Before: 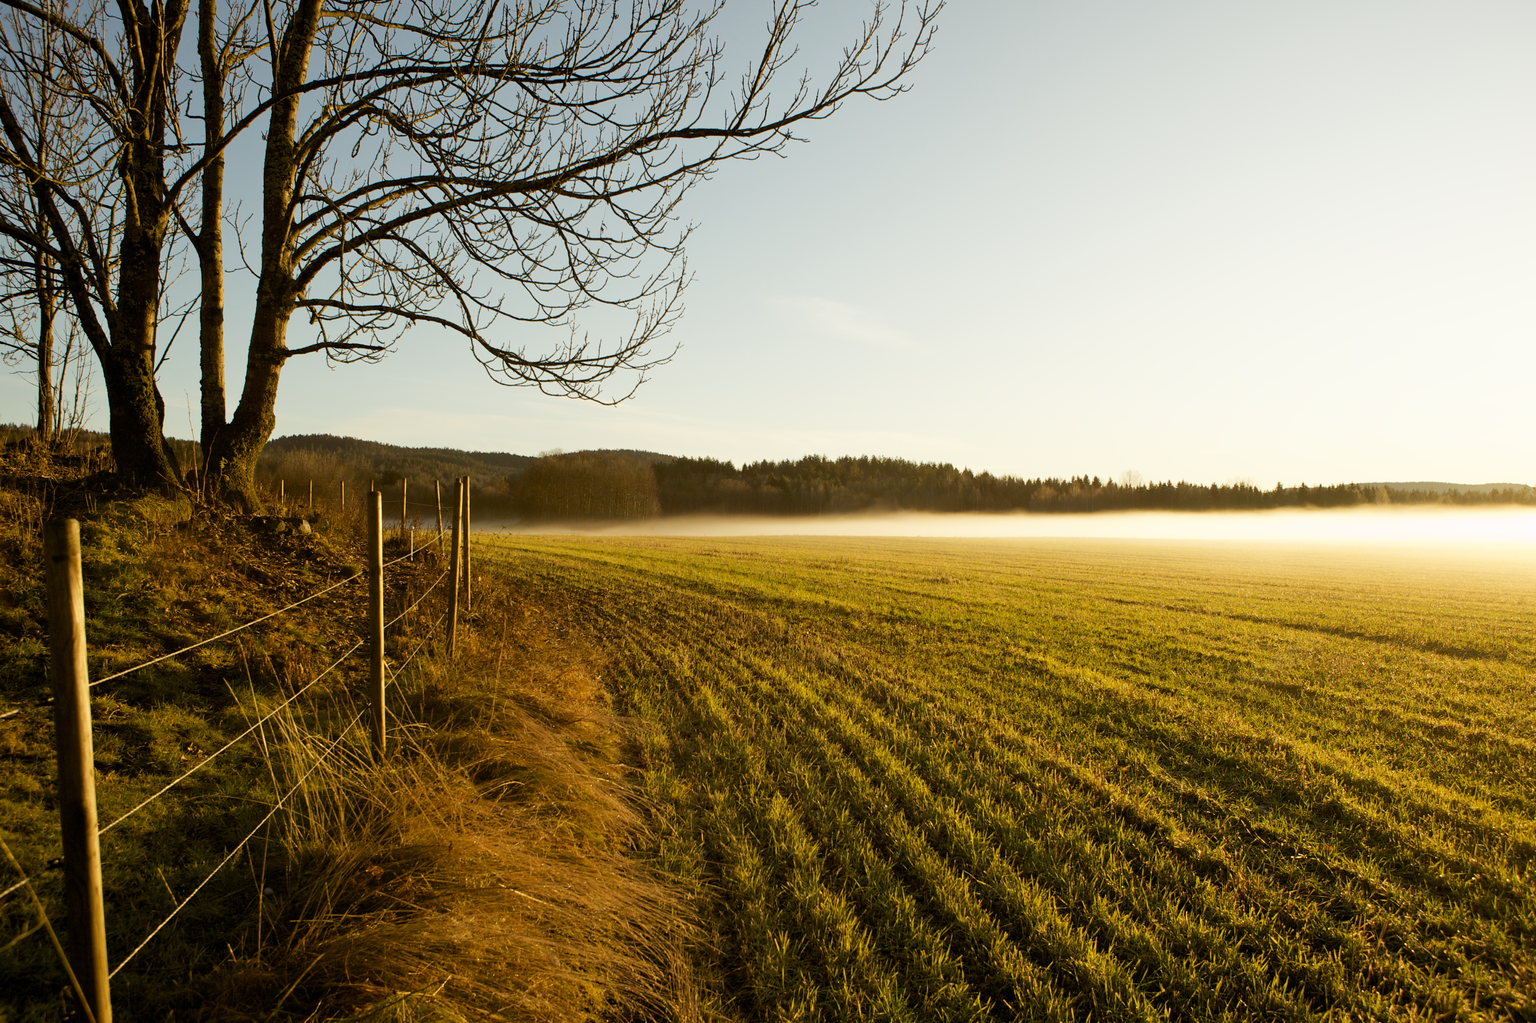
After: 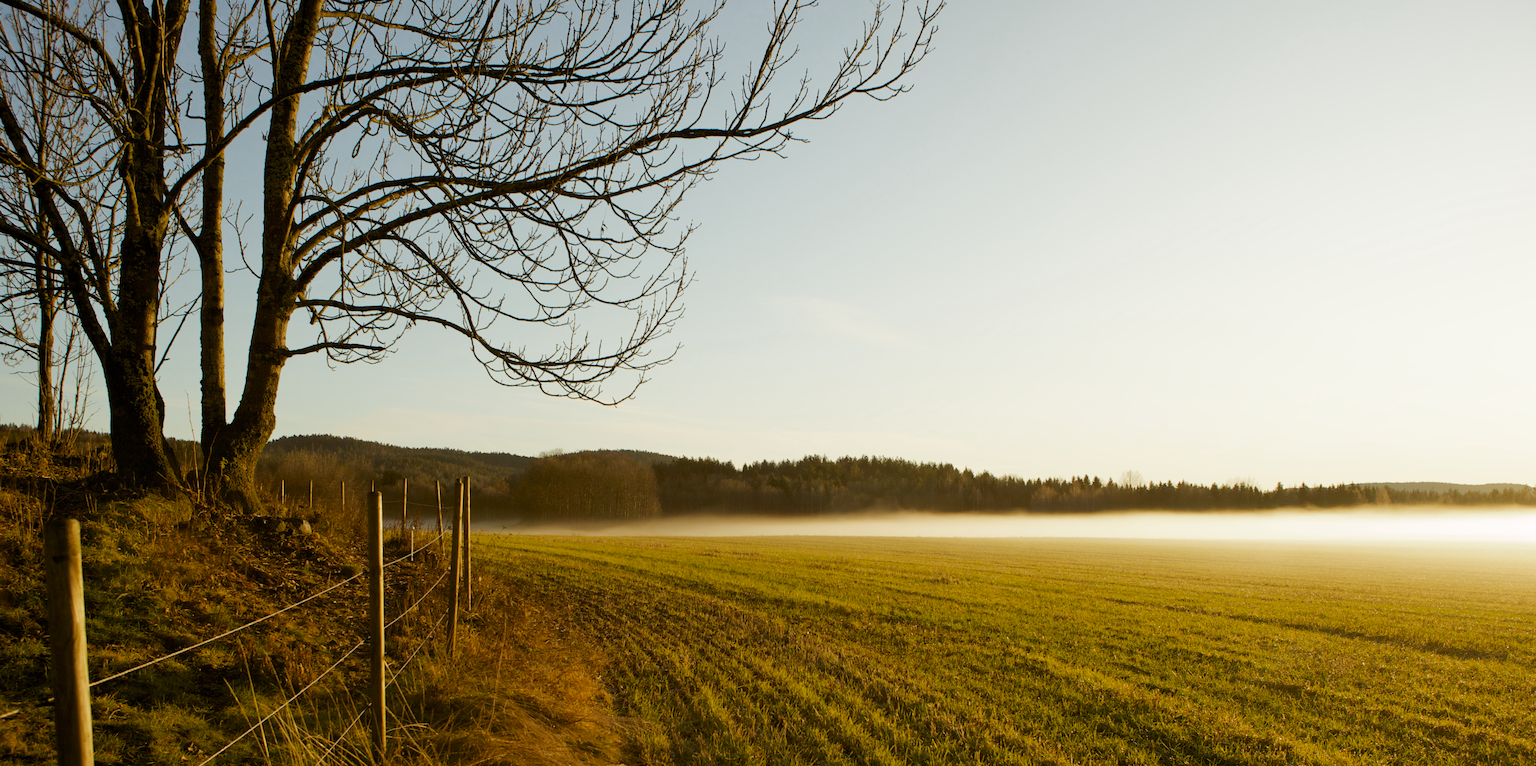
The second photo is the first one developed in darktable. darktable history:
crop: bottom 24.967%
color zones: curves: ch0 [(0.203, 0.433) (0.607, 0.517) (0.697, 0.696) (0.705, 0.897)]
